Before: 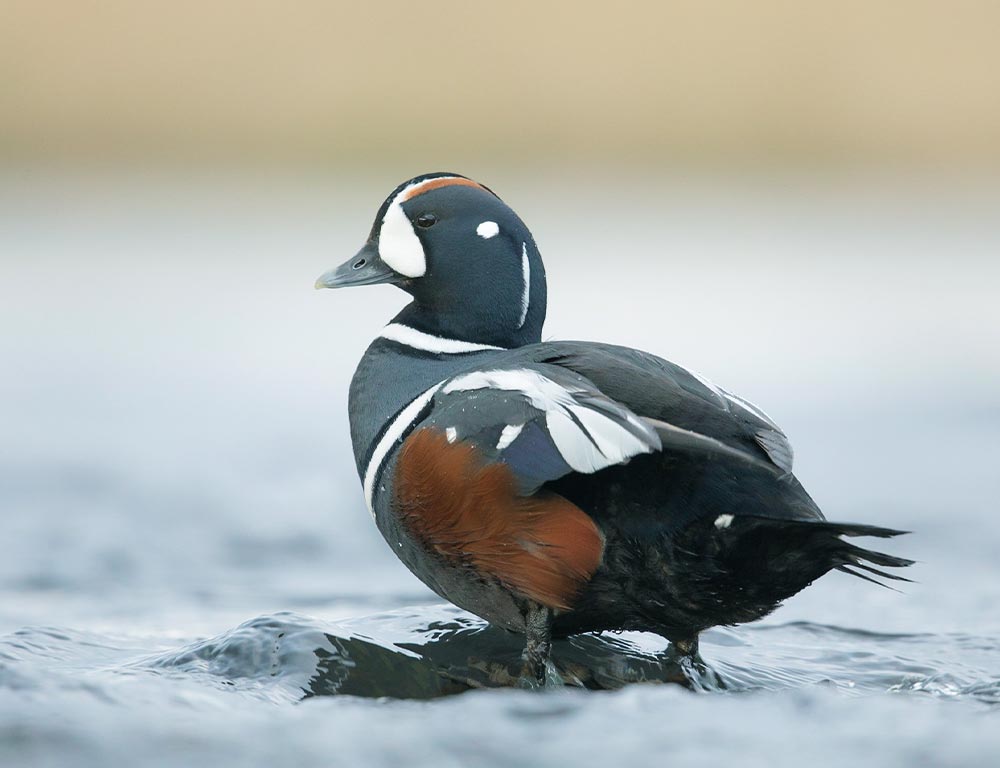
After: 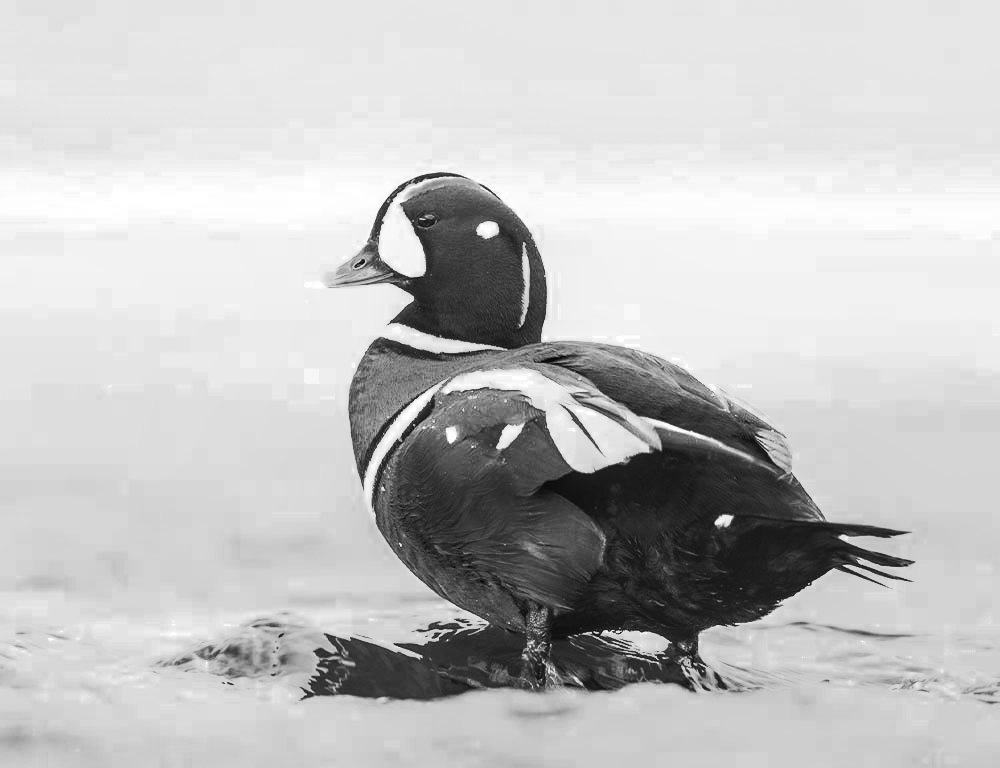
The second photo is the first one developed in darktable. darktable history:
color zones: curves: ch0 [(0.002, 0.589) (0.107, 0.484) (0.146, 0.249) (0.217, 0.352) (0.309, 0.525) (0.39, 0.404) (0.455, 0.169) (0.597, 0.055) (0.724, 0.212) (0.775, 0.691) (0.869, 0.571) (1, 0.587)]; ch1 [(0, 0) (0.143, 0) (0.286, 0) (0.429, 0) (0.571, 0) (0.714, 0) (0.857, 0)]
local contrast: on, module defaults
tone curve: curves: ch0 [(0, 0) (0.003, 0.01) (0.011, 0.017) (0.025, 0.035) (0.044, 0.068) (0.069, 0.109) (0.1, 0.144) (0.136, 0.185) (0.177, 0.231) (0.224, 0.279) (0.277, 0.346) (0.335, 0.42) (0.399, 0.5) (0.468, 0.603) (0.543, 0.712) (0.623, 0.808) (0.709, 0.883) (0.801, 0.957) (0.898, 0.993) (1, 1)], color space Lab, independent channels, preserve colors none
contrast brightness saturation: contrast 0.372, brightness 0.099
